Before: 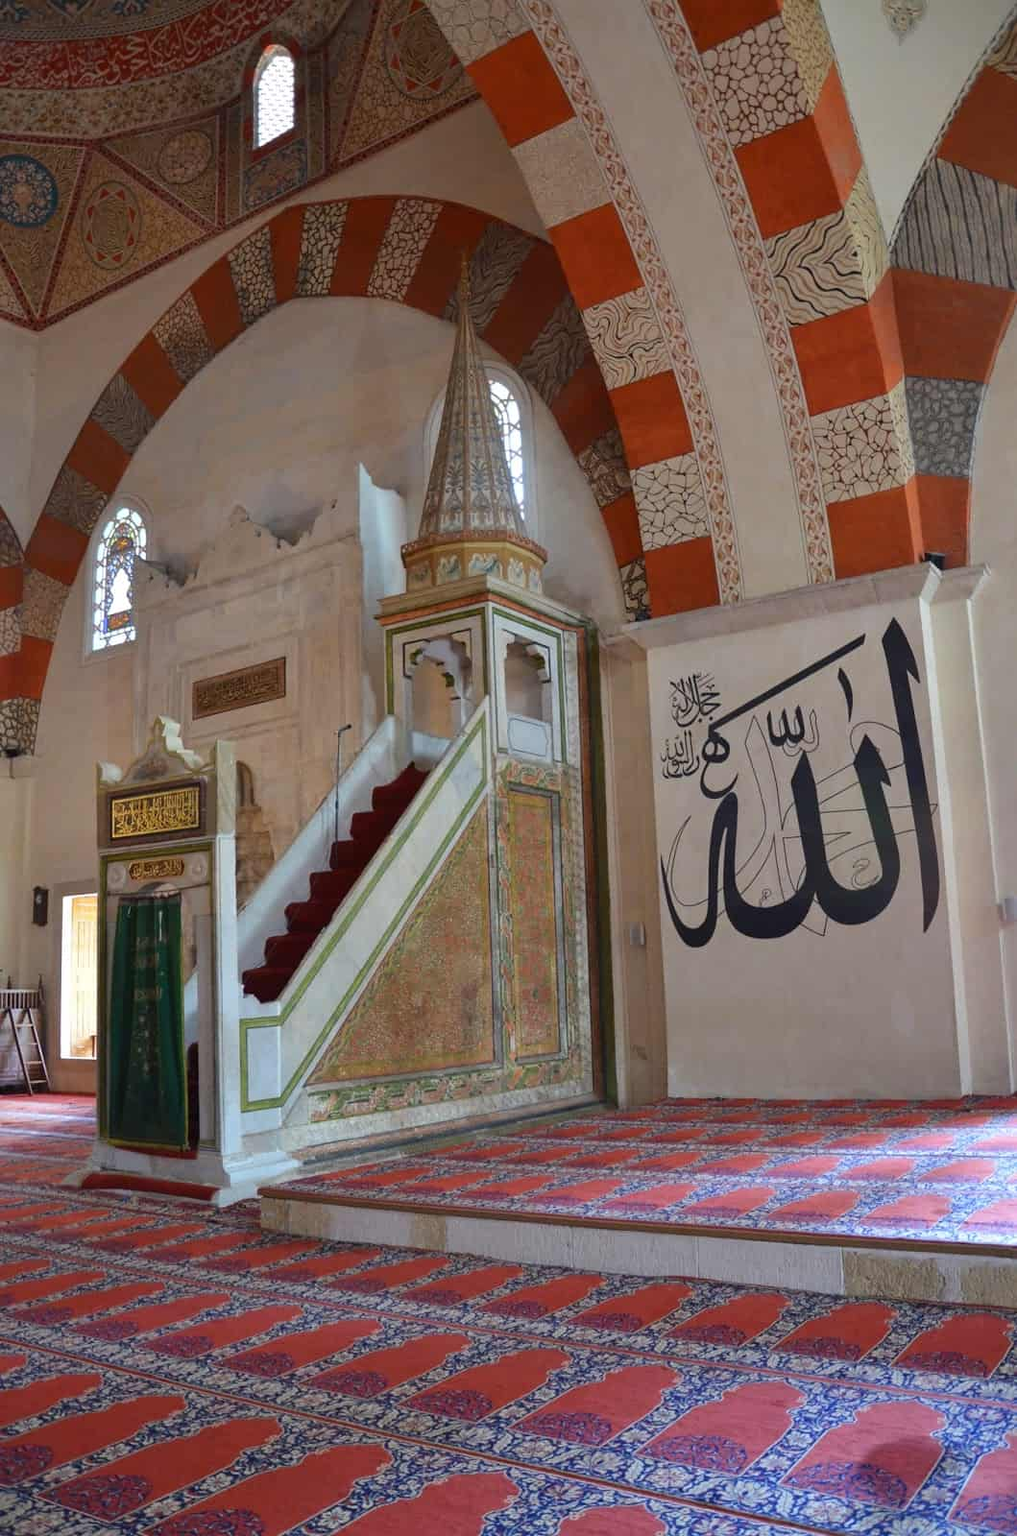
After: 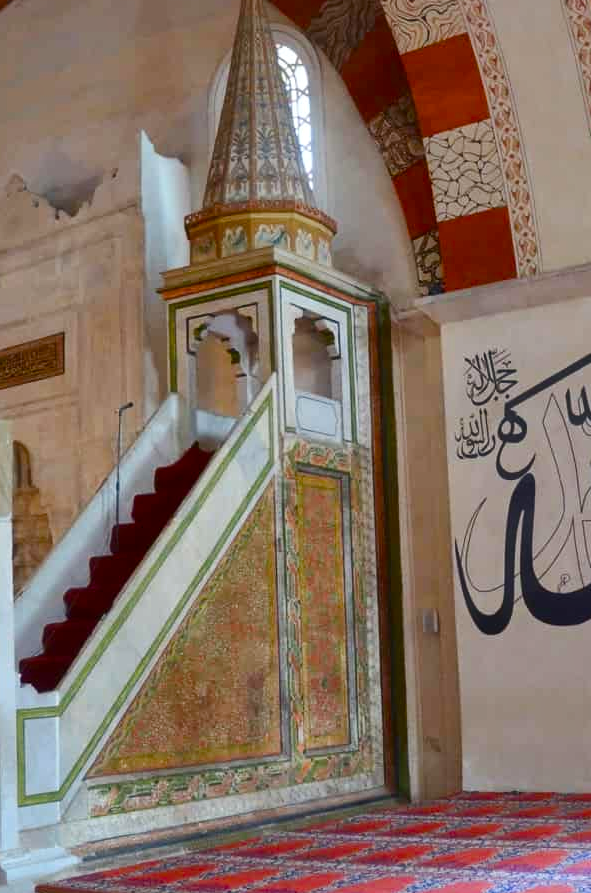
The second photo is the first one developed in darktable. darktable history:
crop and rotate: left 22.13%, top 22.054%, right 22.026%, bottom 22.102%
color balance rgb: perceptual saturation grading › global saturation 35%, perceptual saturation grading › highlights -30%, perceptual saturation grading › shadows 35%, perceptual brilliance grading › global brilliance 3%, perceptual brilliance grading › highlights -3%, perceptual brilliance grading › shadows 3%
haze removal: strength -0.05
local contrast: mode bilateral grid, contrast 20, coarseness 100, detail 150%, midtone range 0.2
